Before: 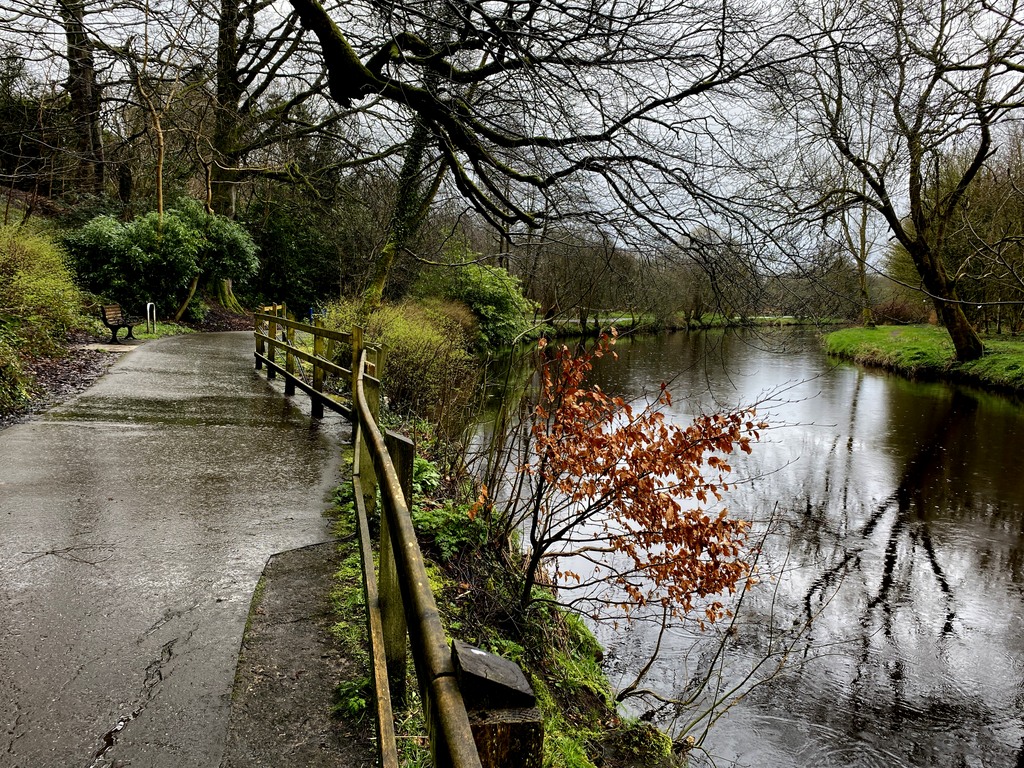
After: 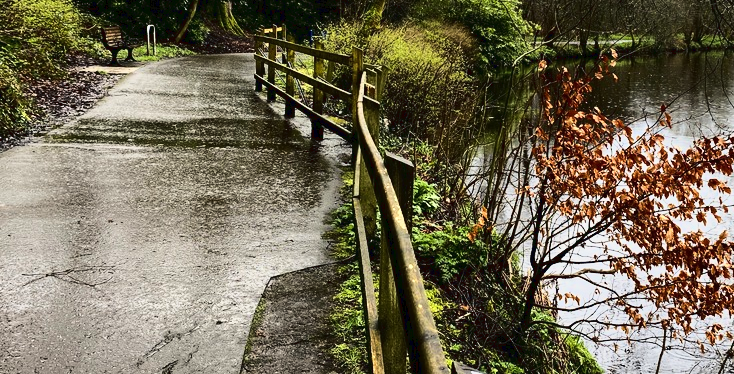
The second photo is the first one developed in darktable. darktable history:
crop: top 36.294%, right 28.319%, bottom 14.896%
tone curve: curves: ch0 [(0.003, 0.023) (0.071, 0.052) (0.249, 0.201) (0.466, 0.557) (0.625, 0.761) (0.783, 0.9) (0.994, 0.968)]; ch1 [(0, 0) (0.262, 0.227) (0.417, 0.386) (0.469, 0.467) (0.502, 0.498) (0.531, 0.521) (0.576, 0.586) (0.612, 0.634) (0.634, 0.68) (0.686, 0.728) (0.994, 0.987)]; ch2 [(0, 0) (0.262, 0.188) (0.385, 0.353) (0.427, 0.424) (0.495, 0.493) (0.518, 0.544) (0.55, 0.579) (0.595, 0.621) (0.644, 0.748) (1, 1)]
